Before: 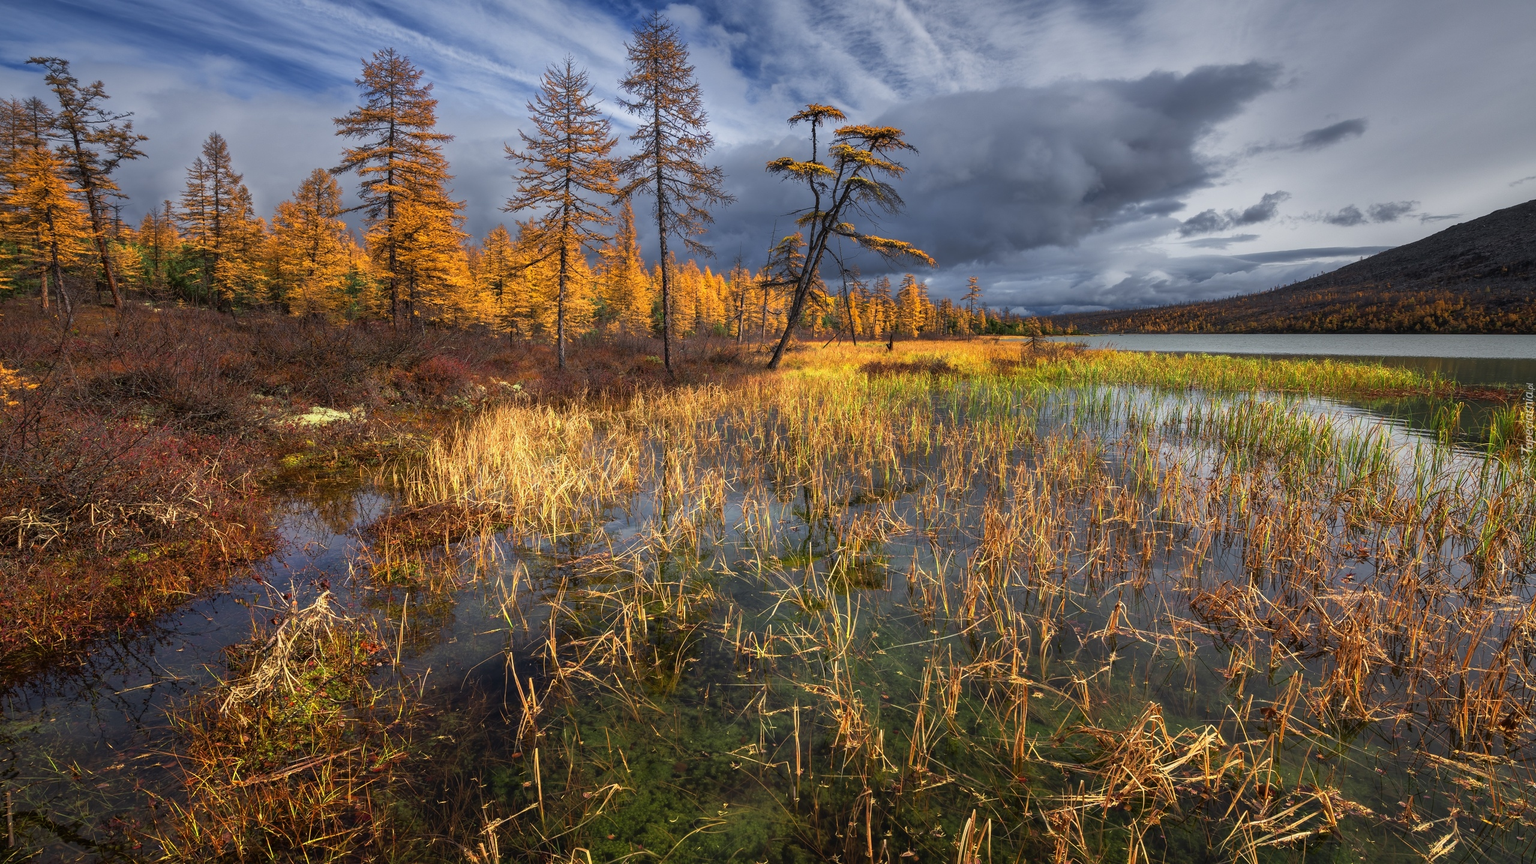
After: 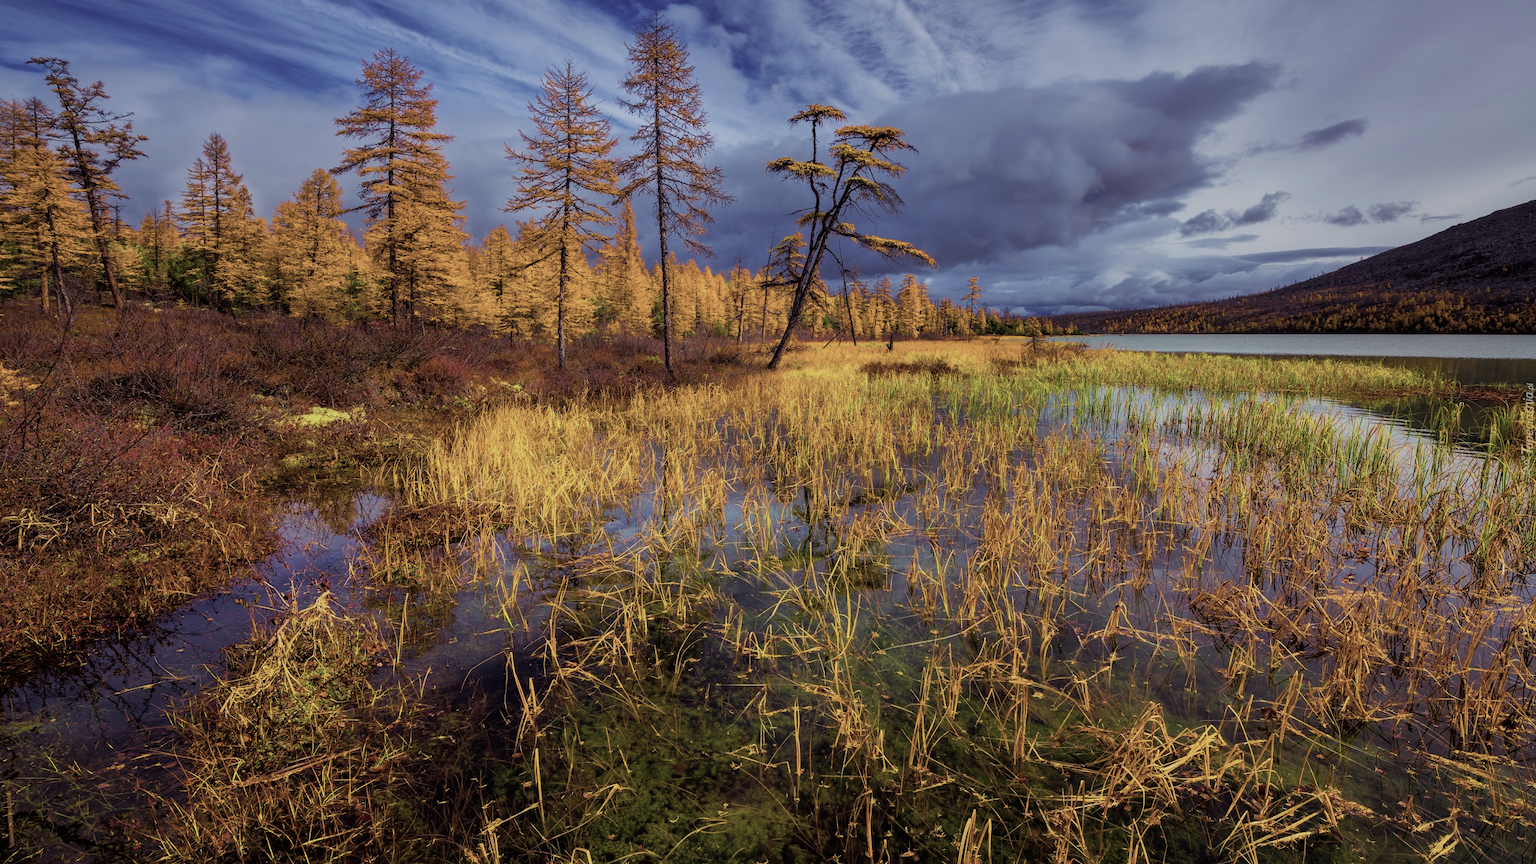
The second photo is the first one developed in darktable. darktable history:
color correction: highlights b* -0.011, saturation 0.537
filmic rgb: black relative exposure -7.24 EV, white relative exposure 5.09 EV, hardness 3.2, color science v6 (2022)
color balance rgb: shadows lift › chroma 6.407%, shadows lift › hue 303.7°, perceptual saturation grading › global saturation 31.091%, global vibrance 50.127%
velvia: strength 40.01%
